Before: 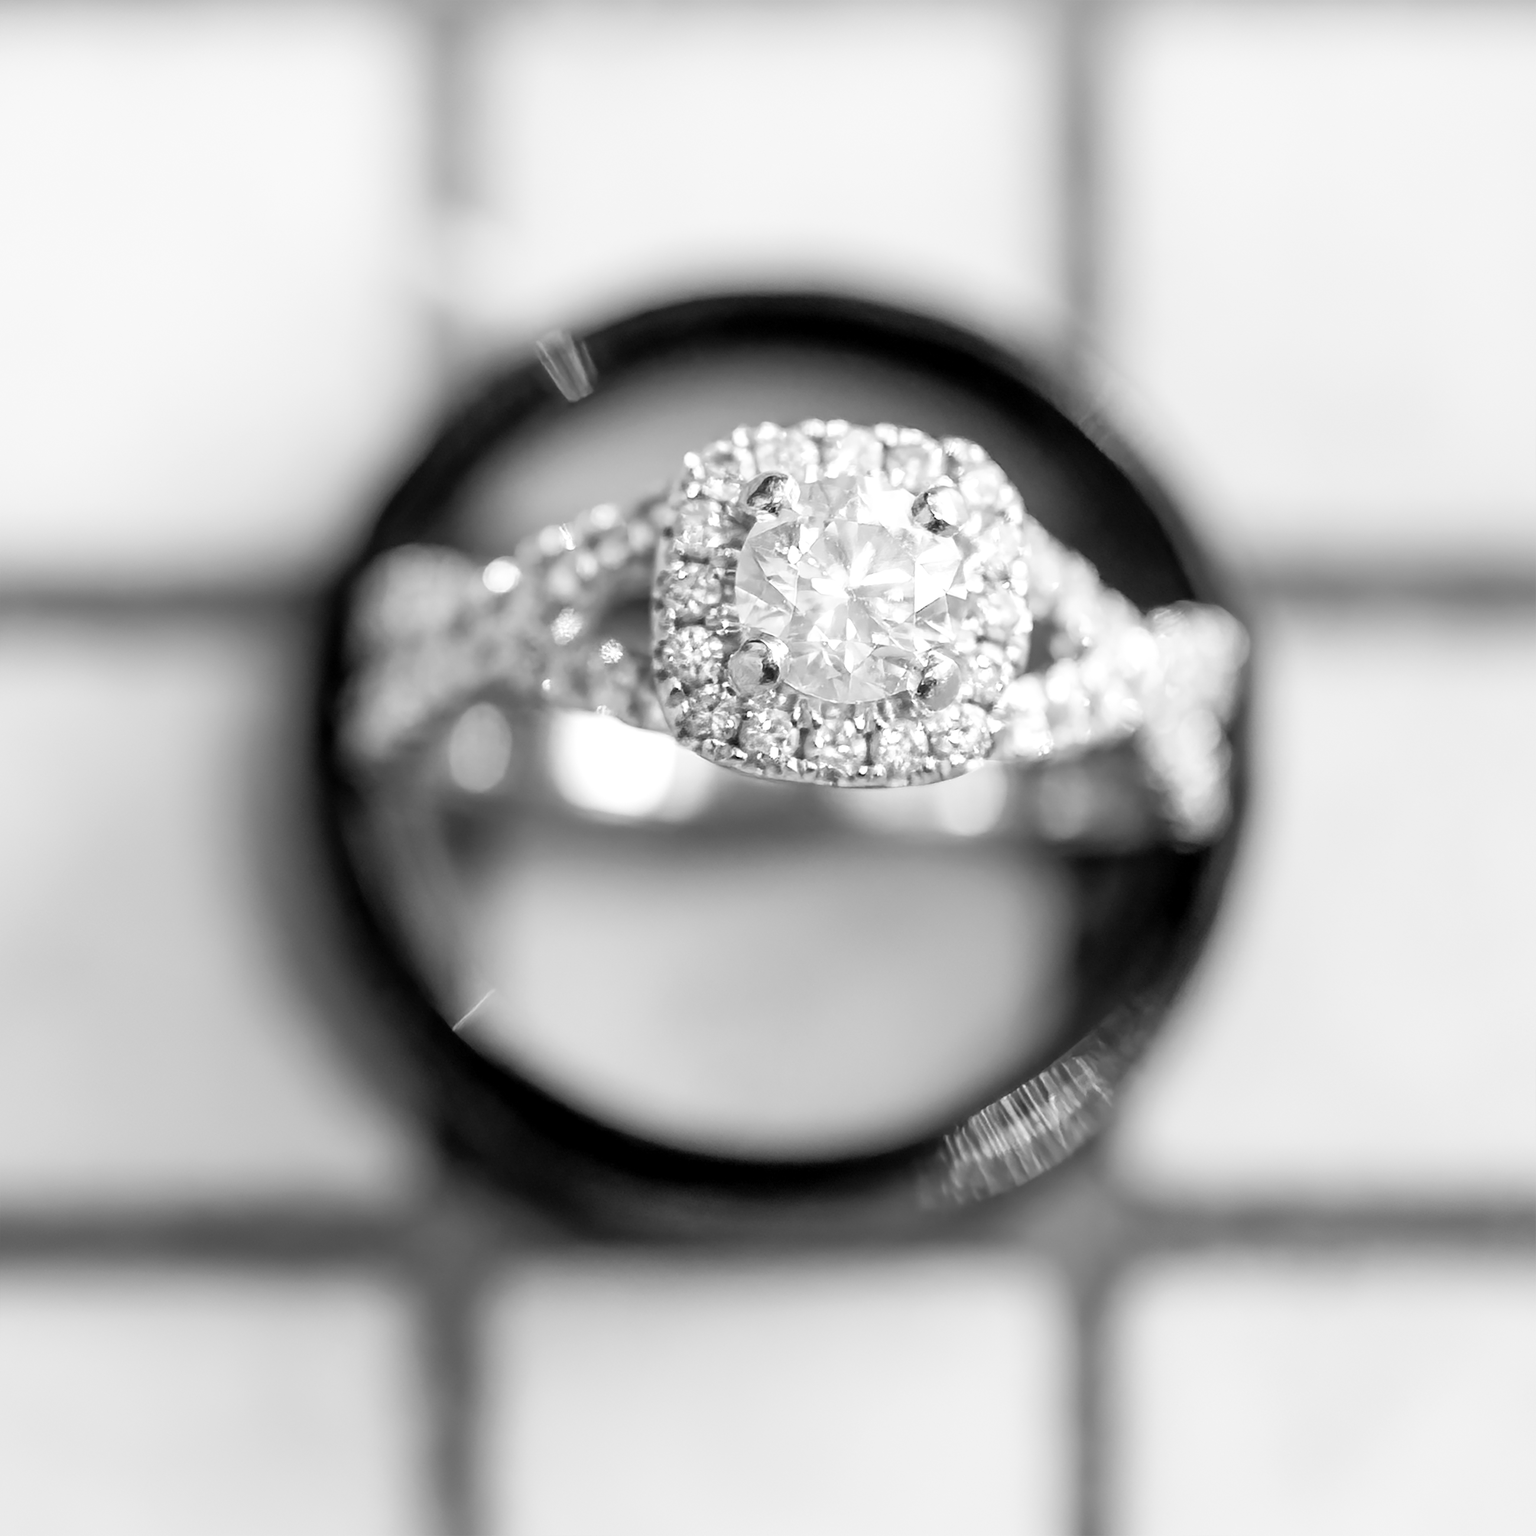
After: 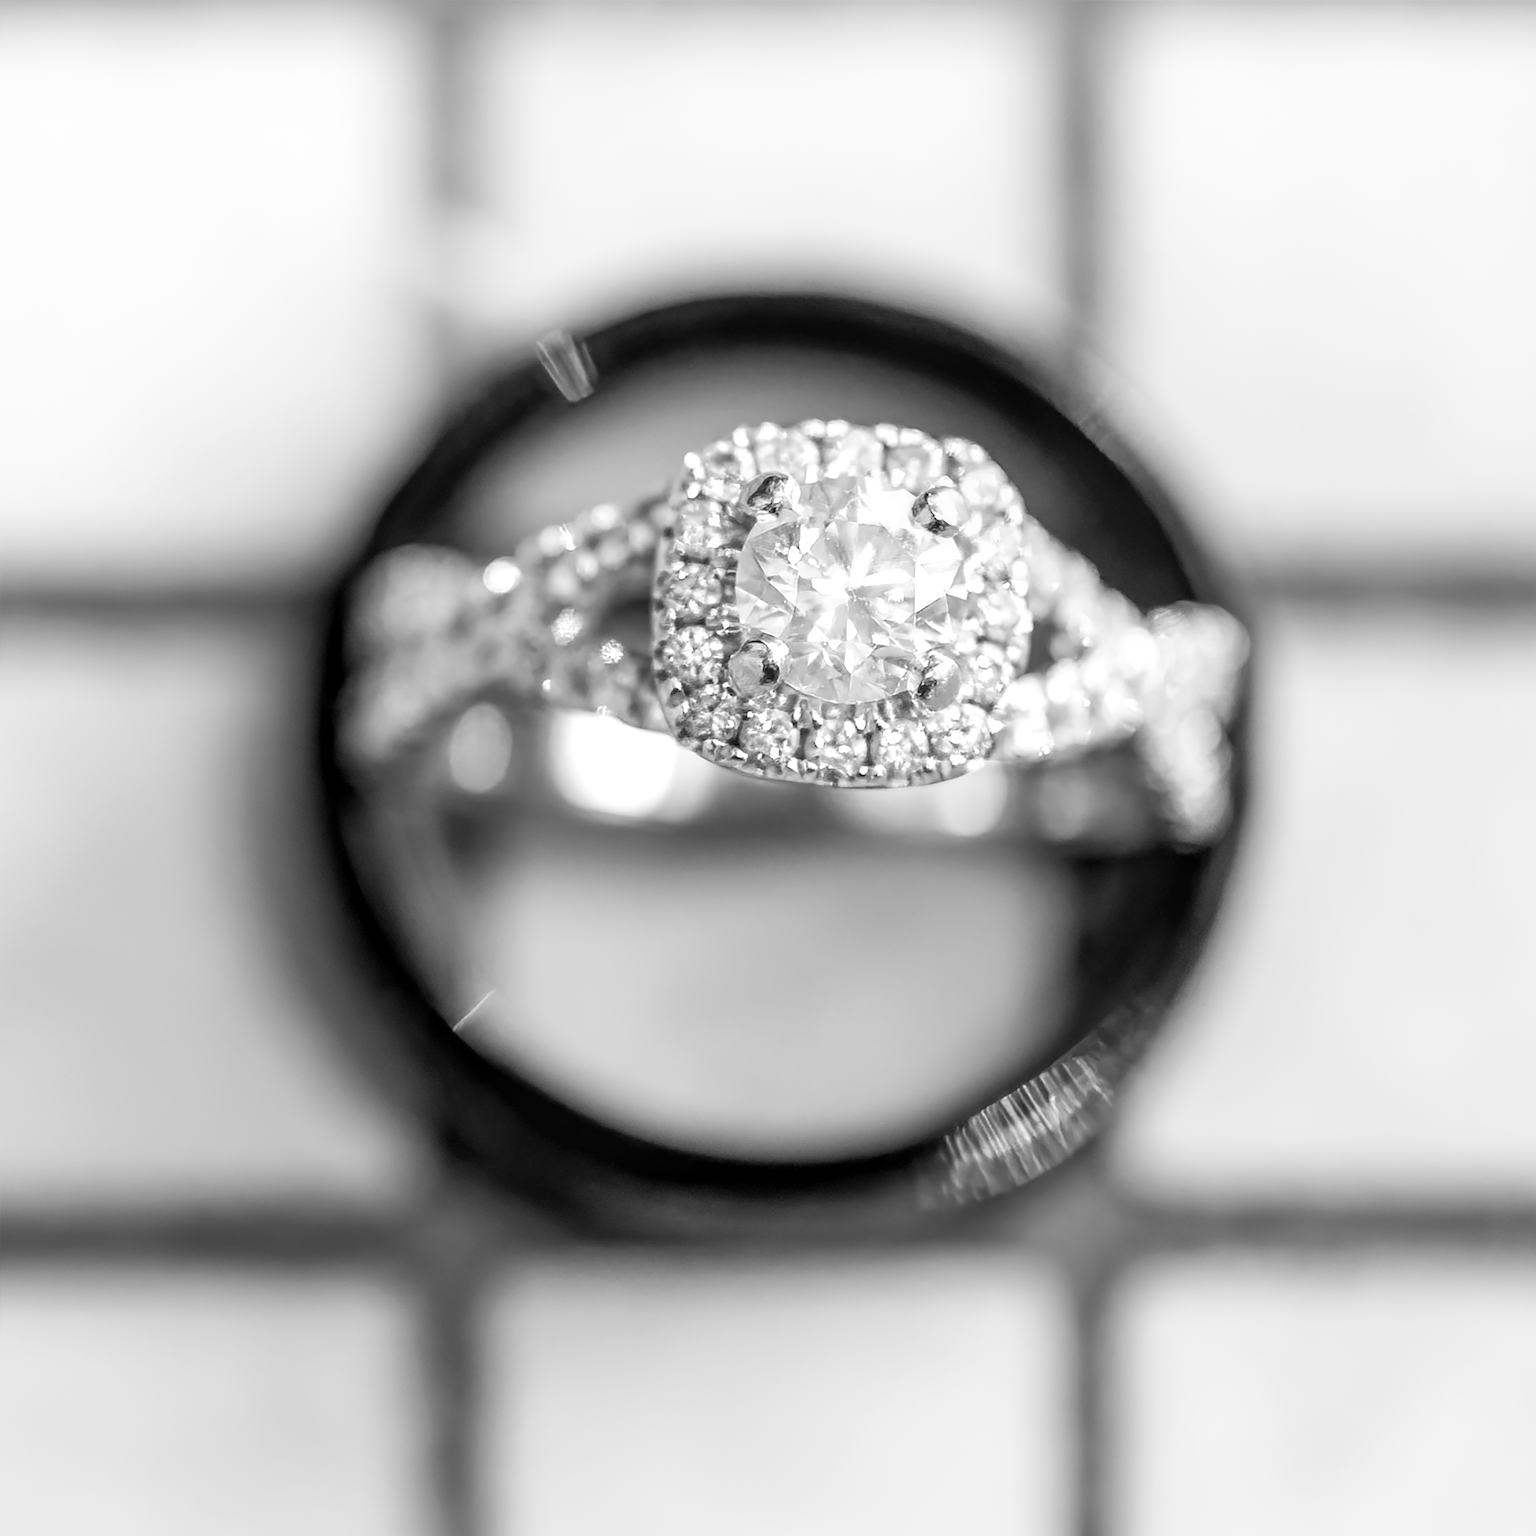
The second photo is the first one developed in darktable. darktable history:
tone equalizer: -7 EV 0.13 EV, smoothing diameter 25%, edges refinement/feathering 10, preserve details guided filter
local contrast: on, module defaults
